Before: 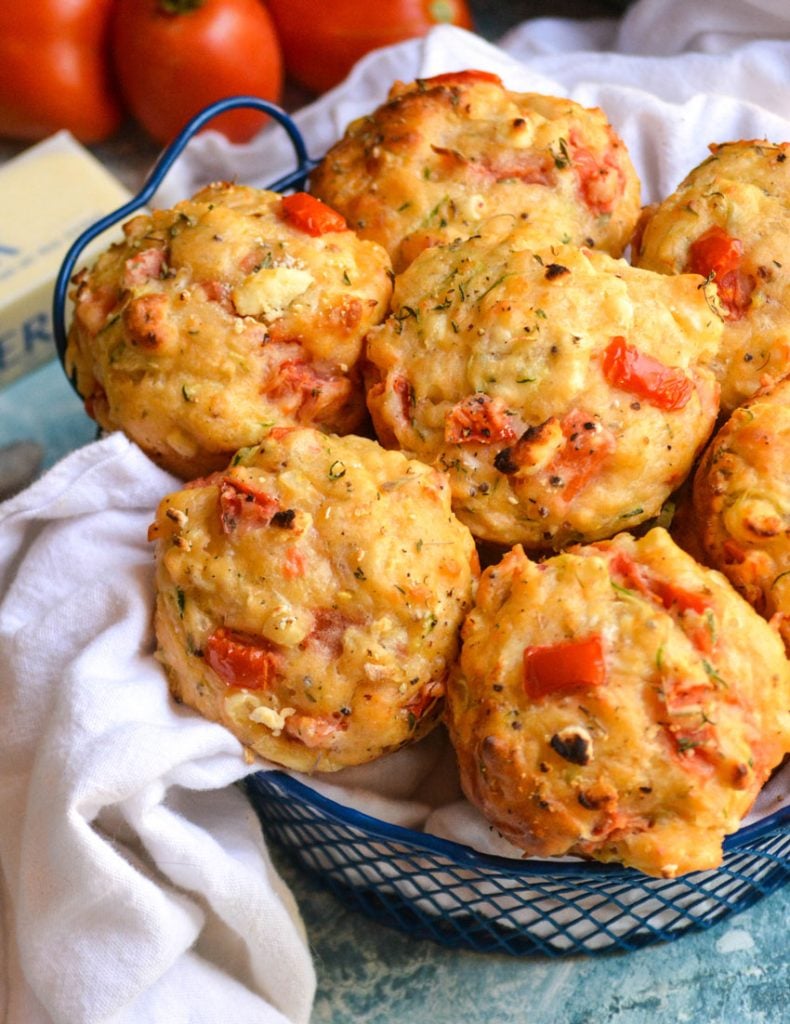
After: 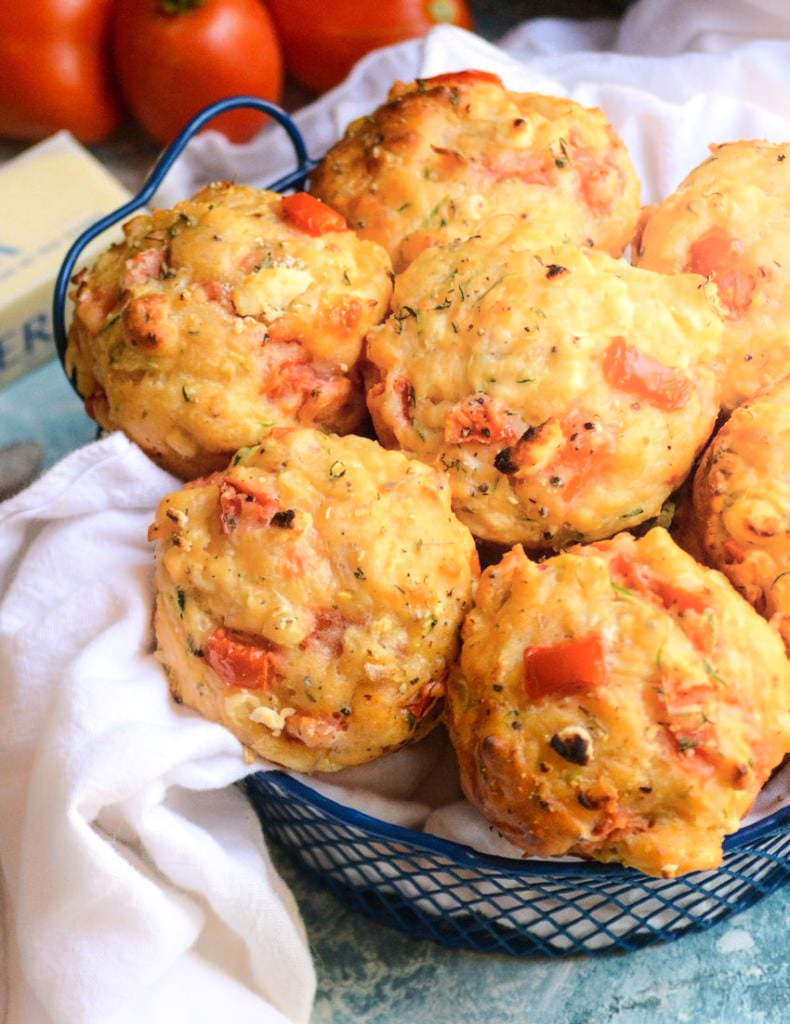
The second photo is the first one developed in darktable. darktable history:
shadows and highlights: shadows -21.92, highlights 99.06, soften with gaussian
